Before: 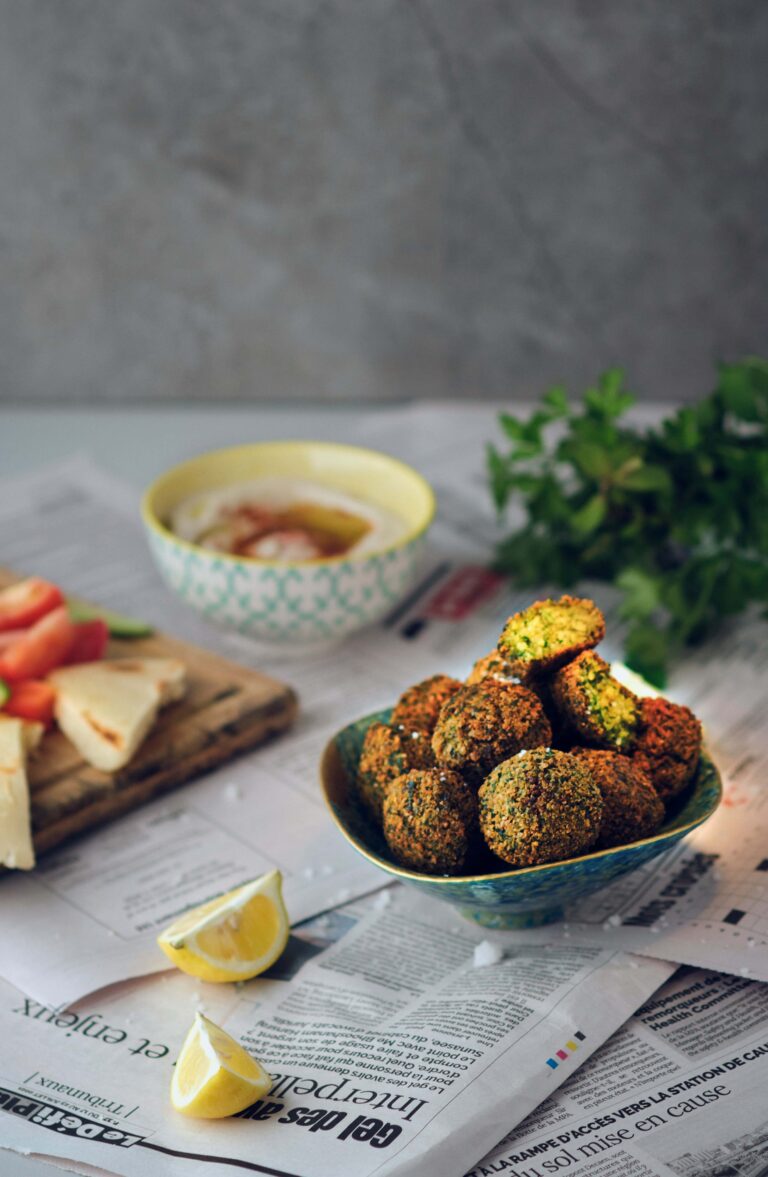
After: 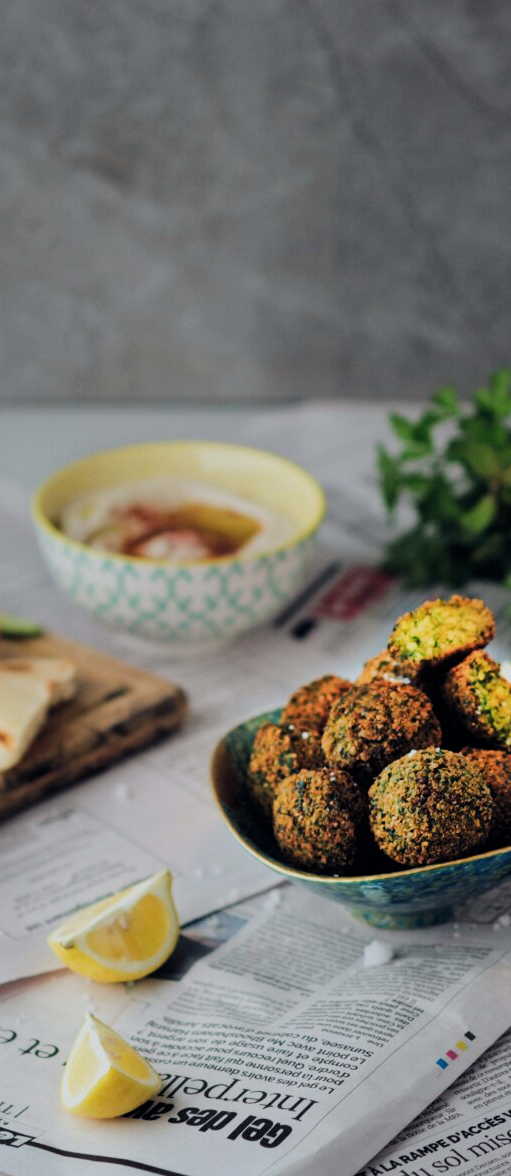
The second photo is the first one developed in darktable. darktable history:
filmic rgb: black relative exposure -7.65 EV, hardness 4.02, contrast 1.1, highlights saturation mix -30%
crop and rotate: left 14.436%, right 18.898%
fill light: on, module defaults
